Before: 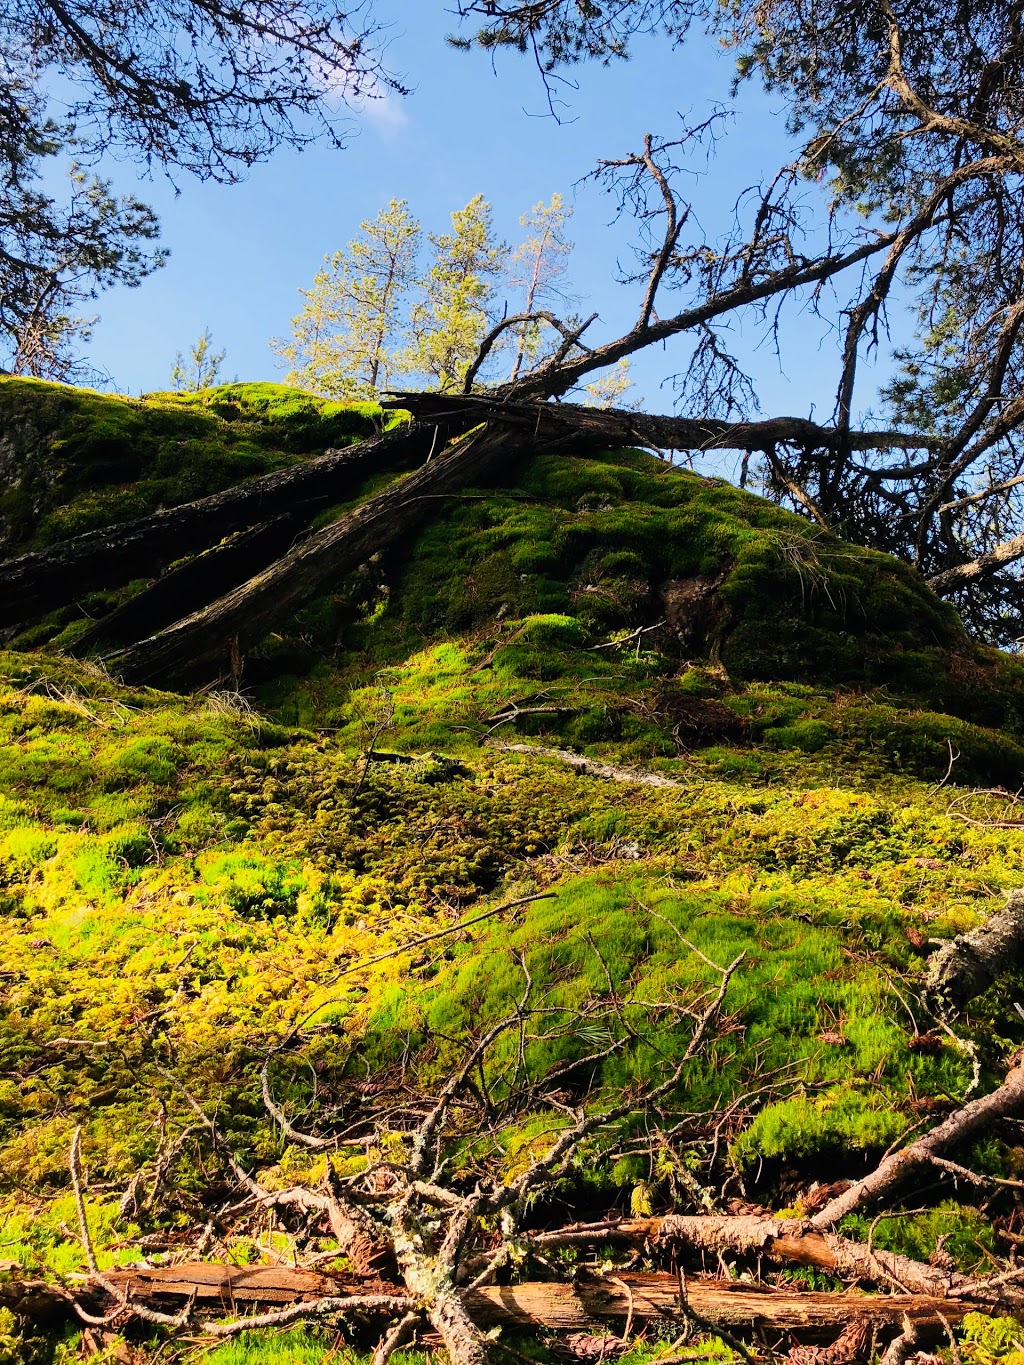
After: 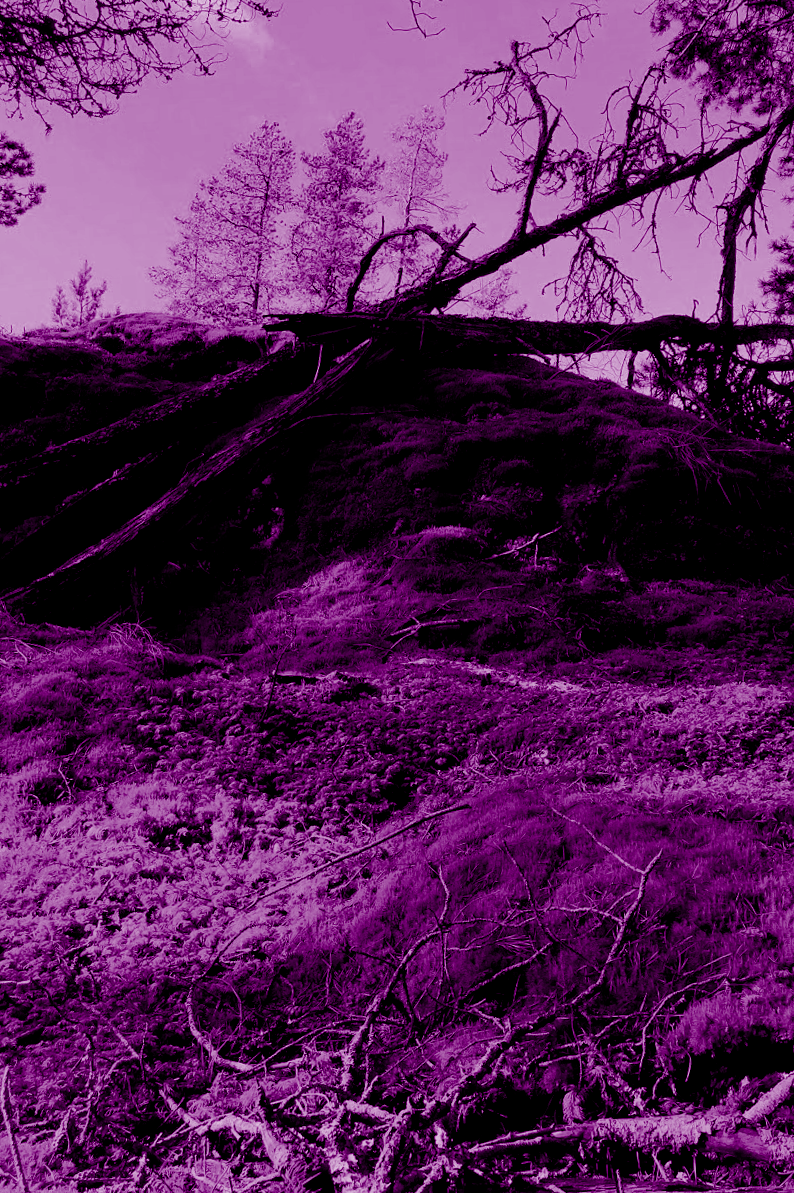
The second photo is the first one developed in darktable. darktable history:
crop: left 9.88%, right 12.664%
haze removal: compatibility mode true, adaptive false
exposure: black level correction 0.009, exposure -0.159 EV, compensate highlight preservation false
color balance: mode lift, gamma, gain (sRGB), lift [1, 1, 0.101, 1]
rotate and perspective: rotation -3.52°, crop left 0.036, crop right 0.964, crop top 0.081, crop bottom 0.919
color calibration: output gray [0.21, 0.42, 0.37, 0], gray › normalize channels true, illuminant same as pipeline (D50), adaptation XYZ, x 0.346, y 0.359, gamut compression 0
